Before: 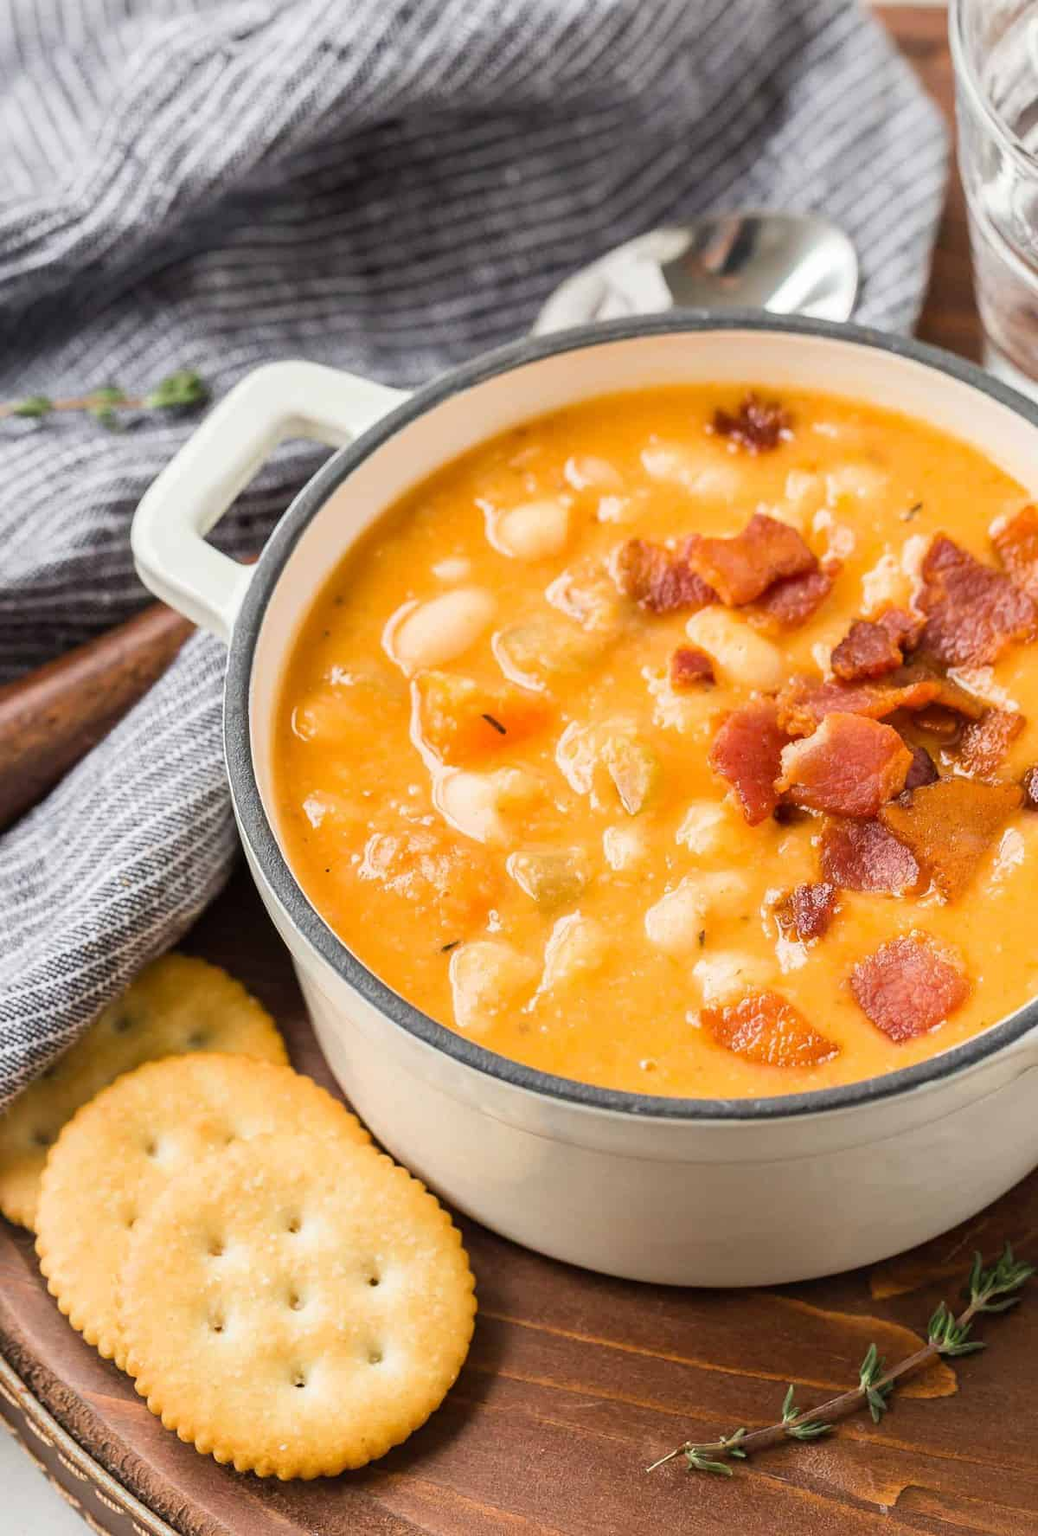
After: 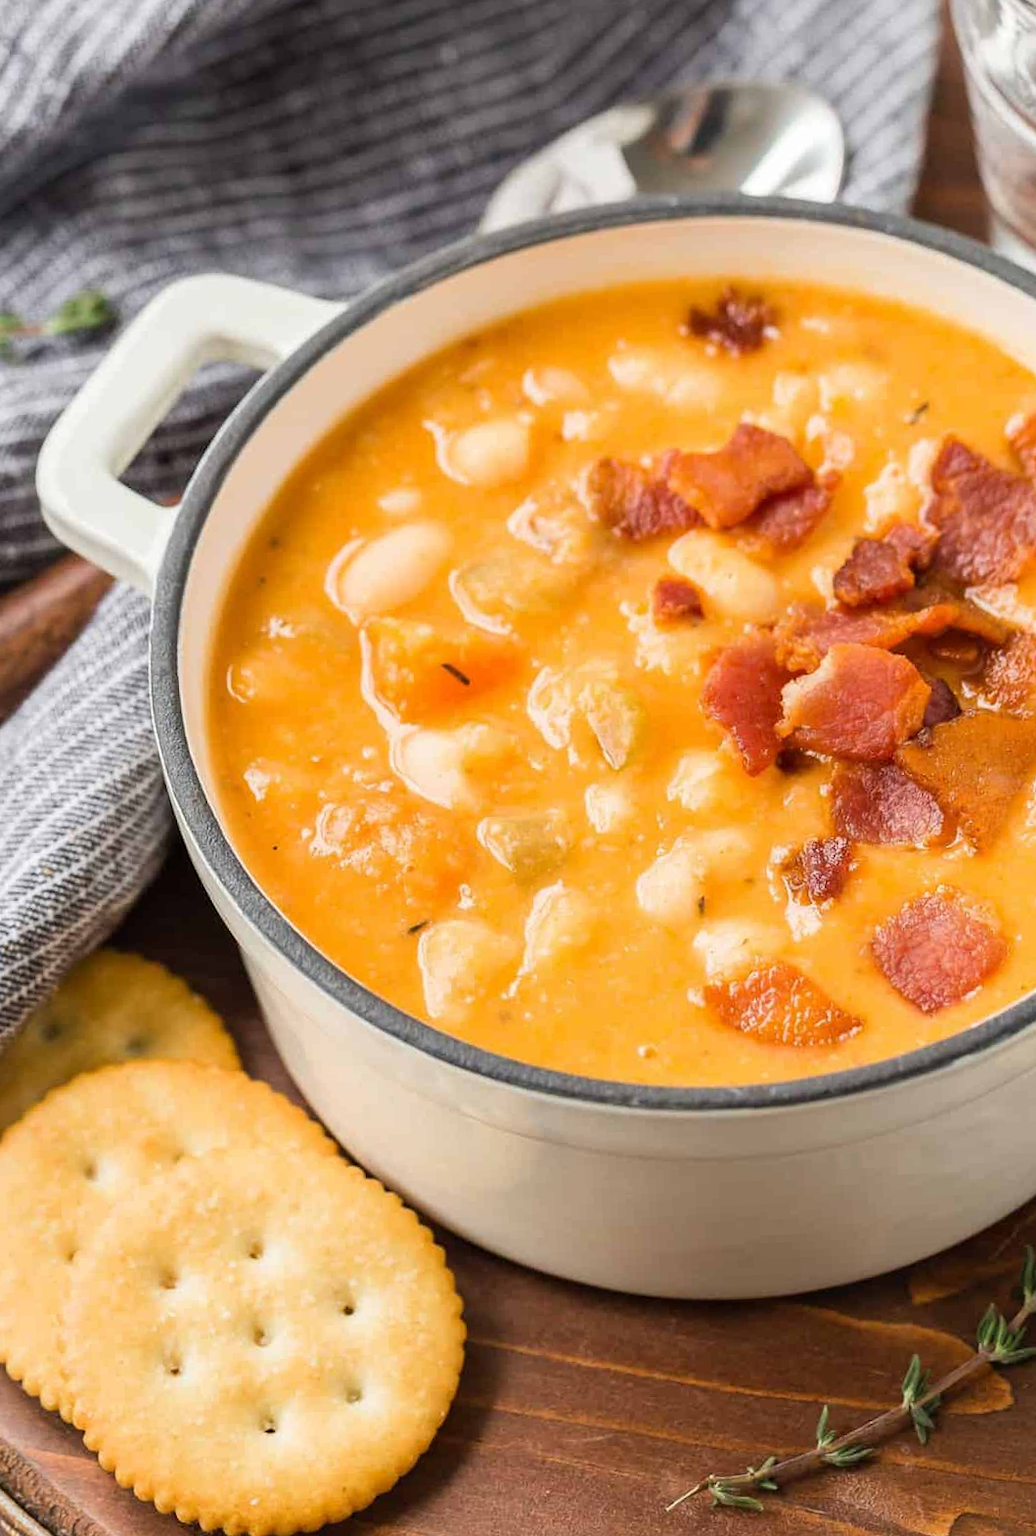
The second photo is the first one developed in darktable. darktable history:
crop and rotate: angle 2.58°, left 5.948%, top 5.707%
